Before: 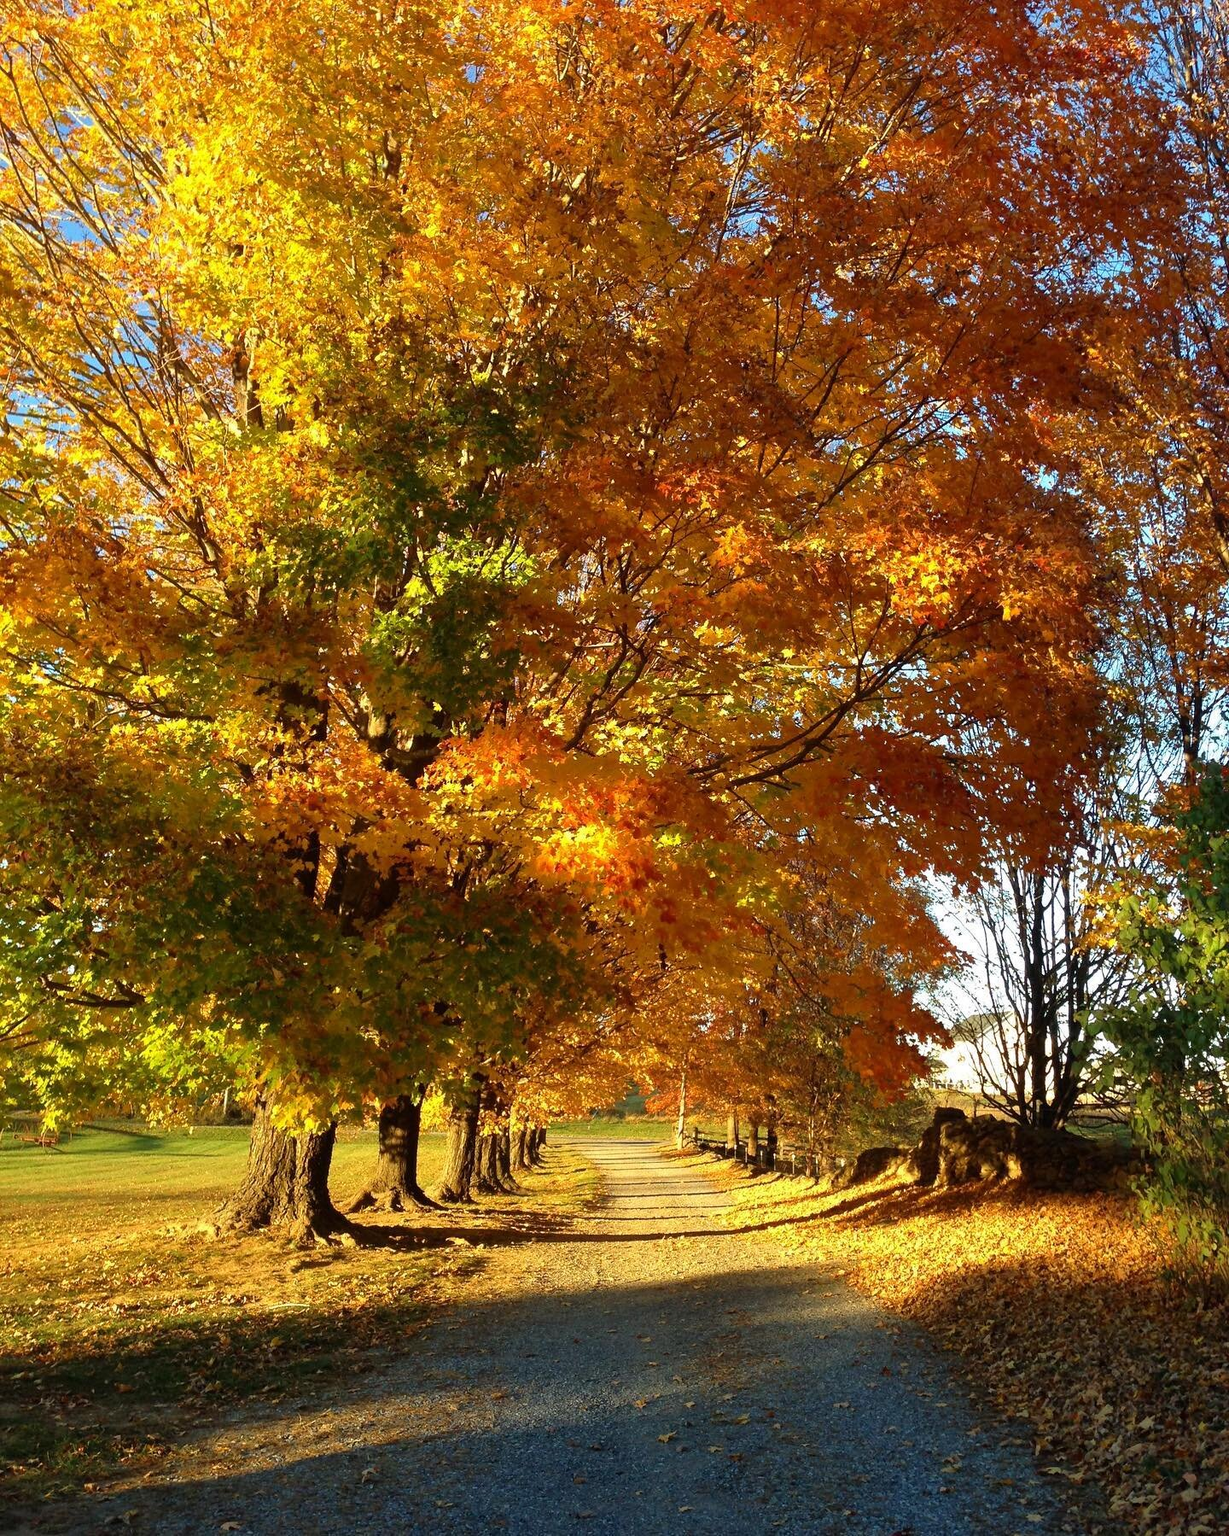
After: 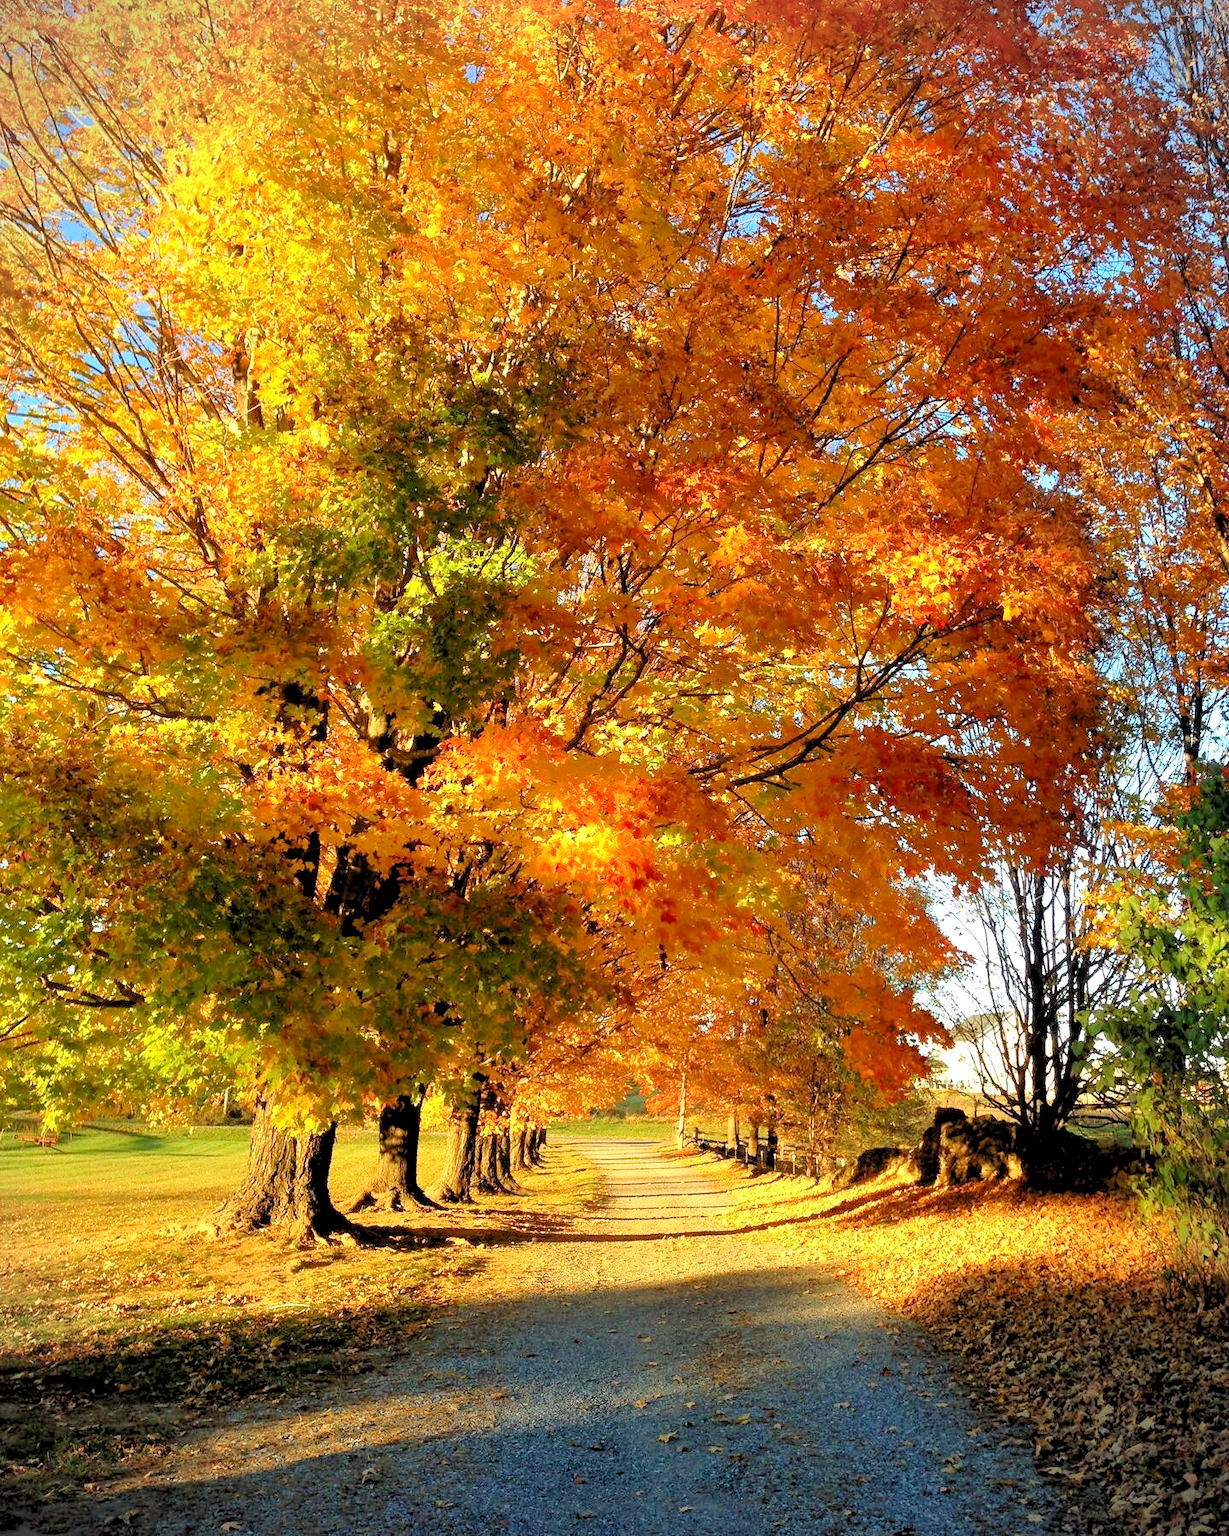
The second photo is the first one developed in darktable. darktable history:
levels: levels [0.093, 0.434, 0.988]
vignetting: fall-off start 91.19%
